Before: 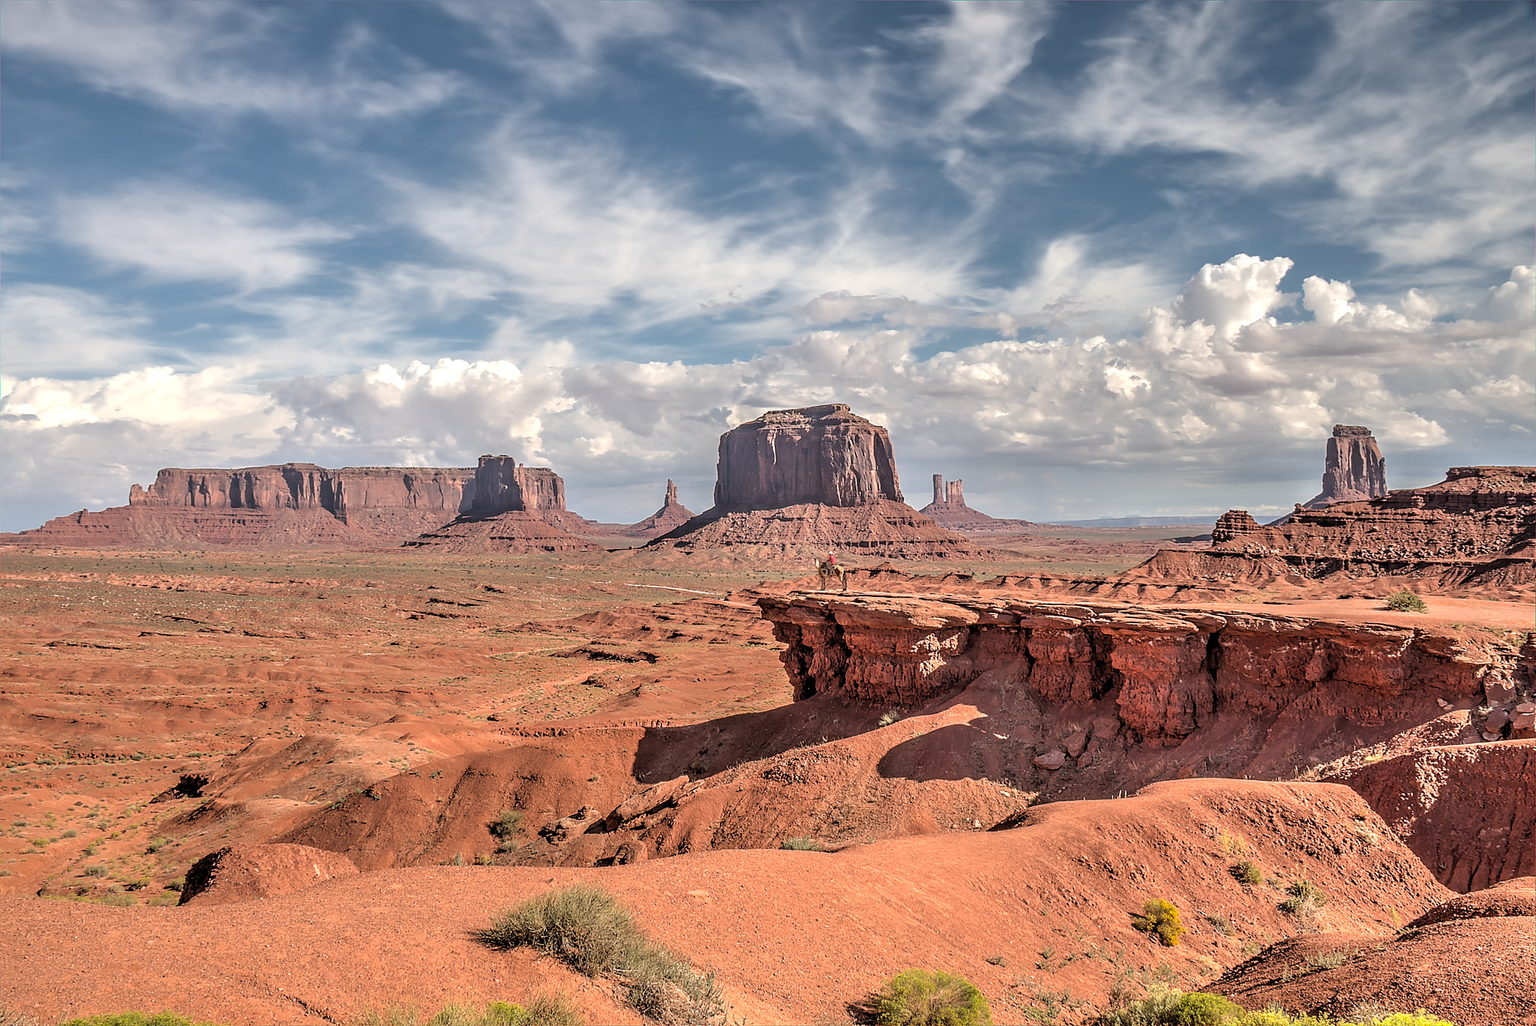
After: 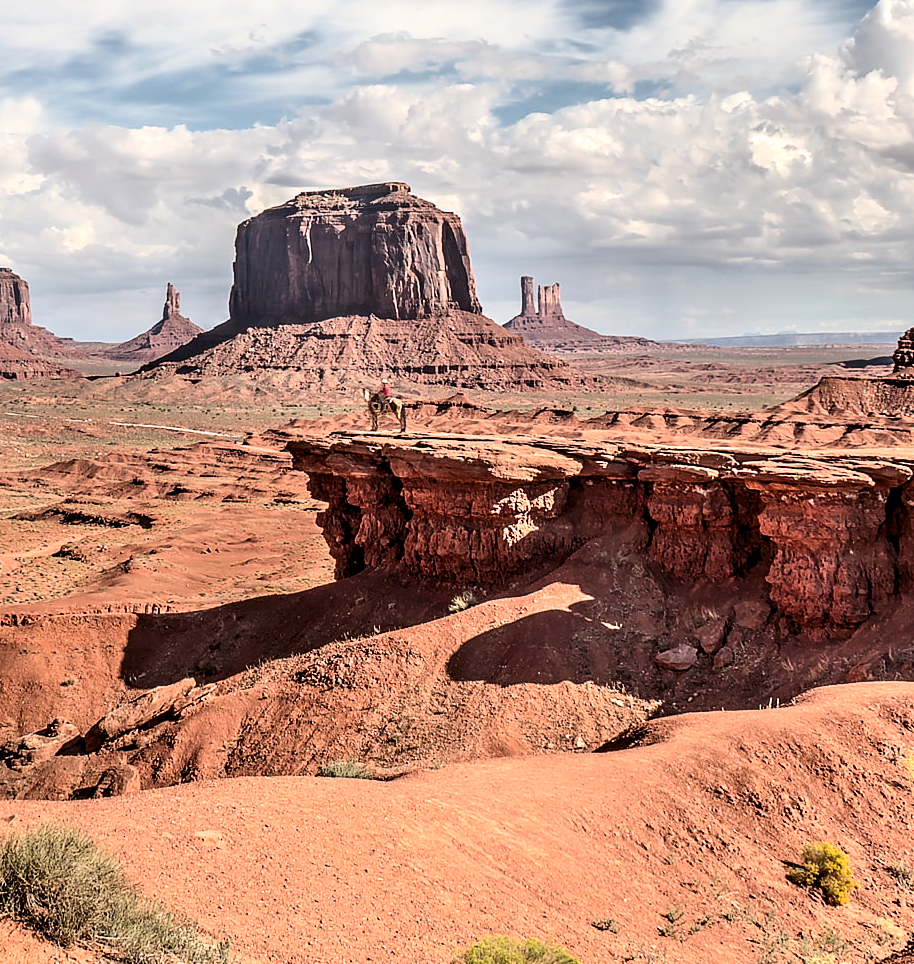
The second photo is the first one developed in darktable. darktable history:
contrast brightness saturation: contrast 0.298
crop: left 35.312%, top 26.074%, right 20.03%, bottom 3.387%
